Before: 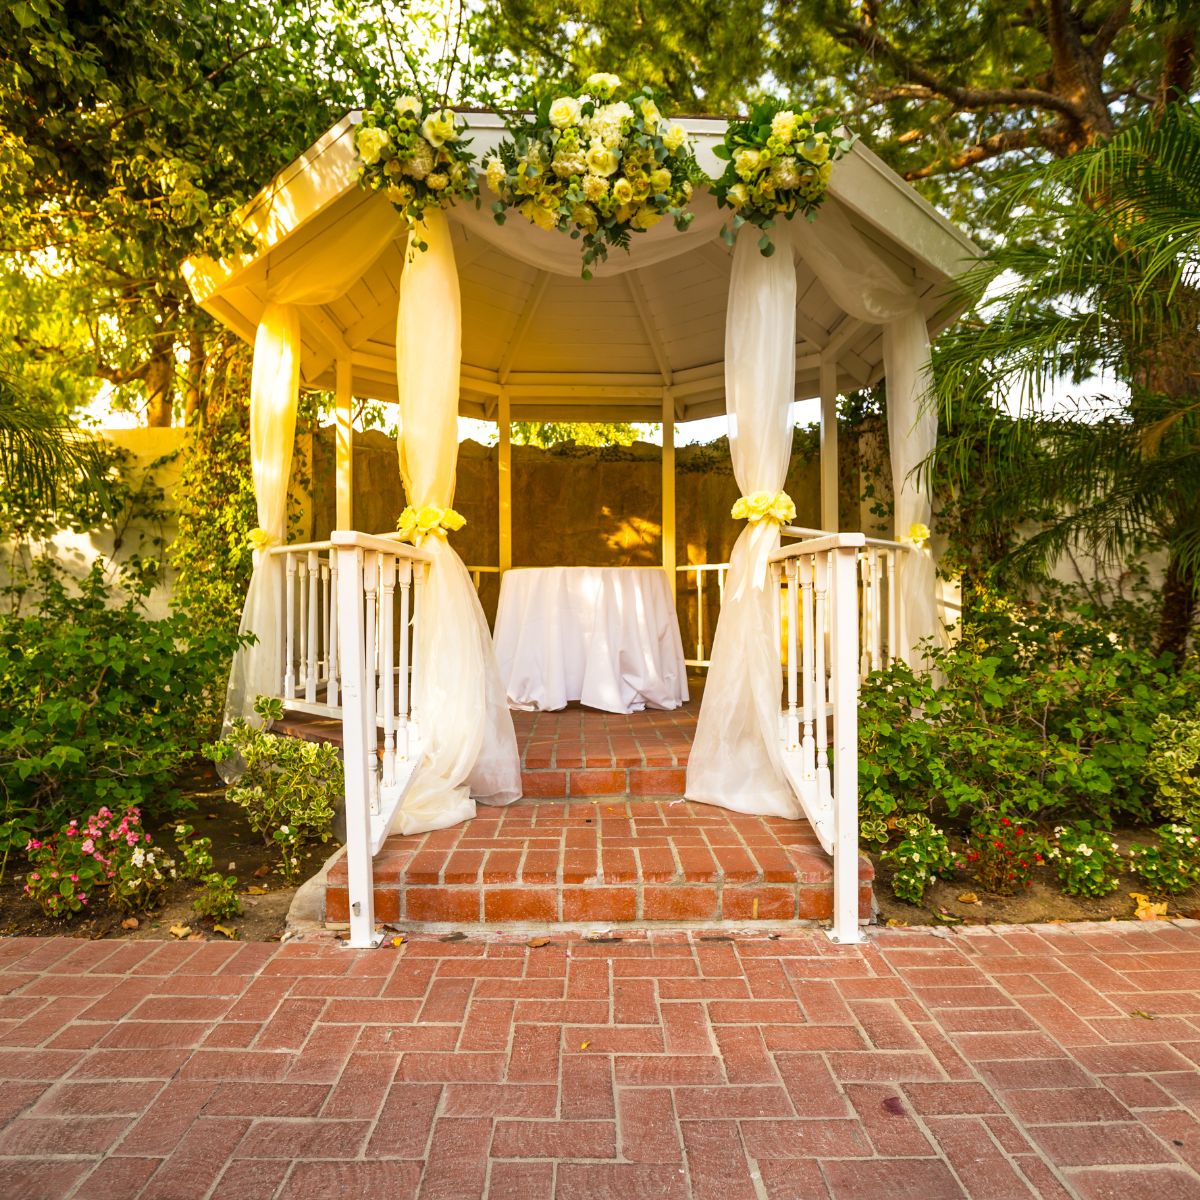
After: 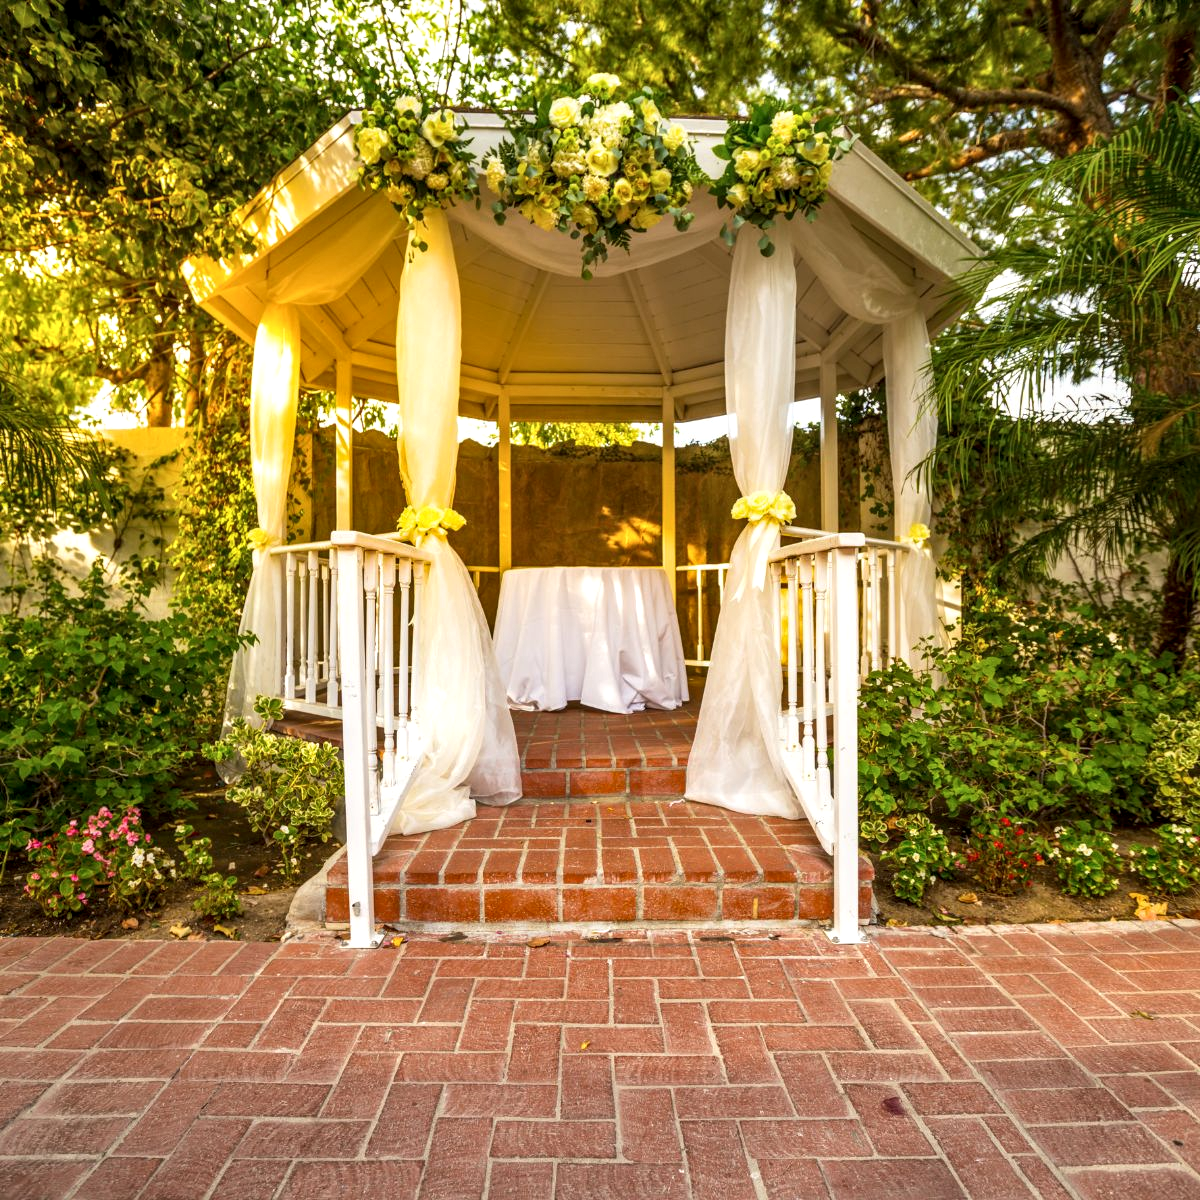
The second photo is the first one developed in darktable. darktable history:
shadows and highlights: shadows 12.57, white point adjustment 1.27, soften with gaussian
local contrast: detail 130%
contrast brightness saturation: contrast 0.053
